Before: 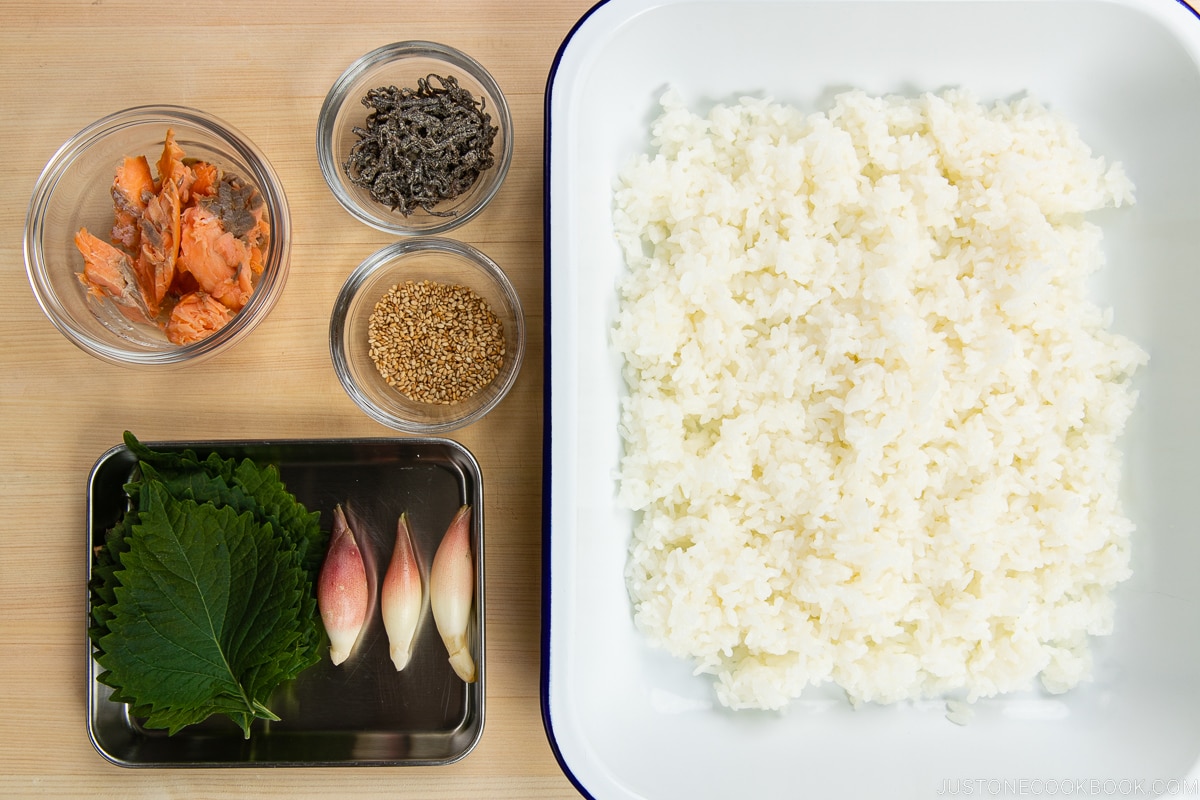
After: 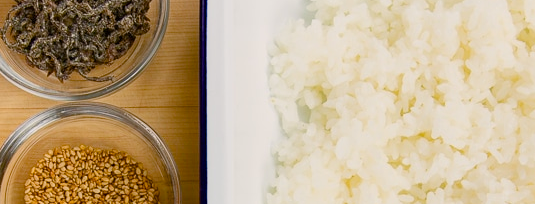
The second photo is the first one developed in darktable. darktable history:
crop: left 28.683%, top 16.878%, right 26.716%, bottom 57.529%
color balance rgb: highlights gain › chroma 1.591%, highlights gain › hue 57.51°, linear chroma grading › global chroma 14.693%, perceptual saturation grading › global saturation 20%, perceptual saturation grading › highlights -25.621%, perceptual saturation grading › shadows 50.079%, contrast -9.768%
